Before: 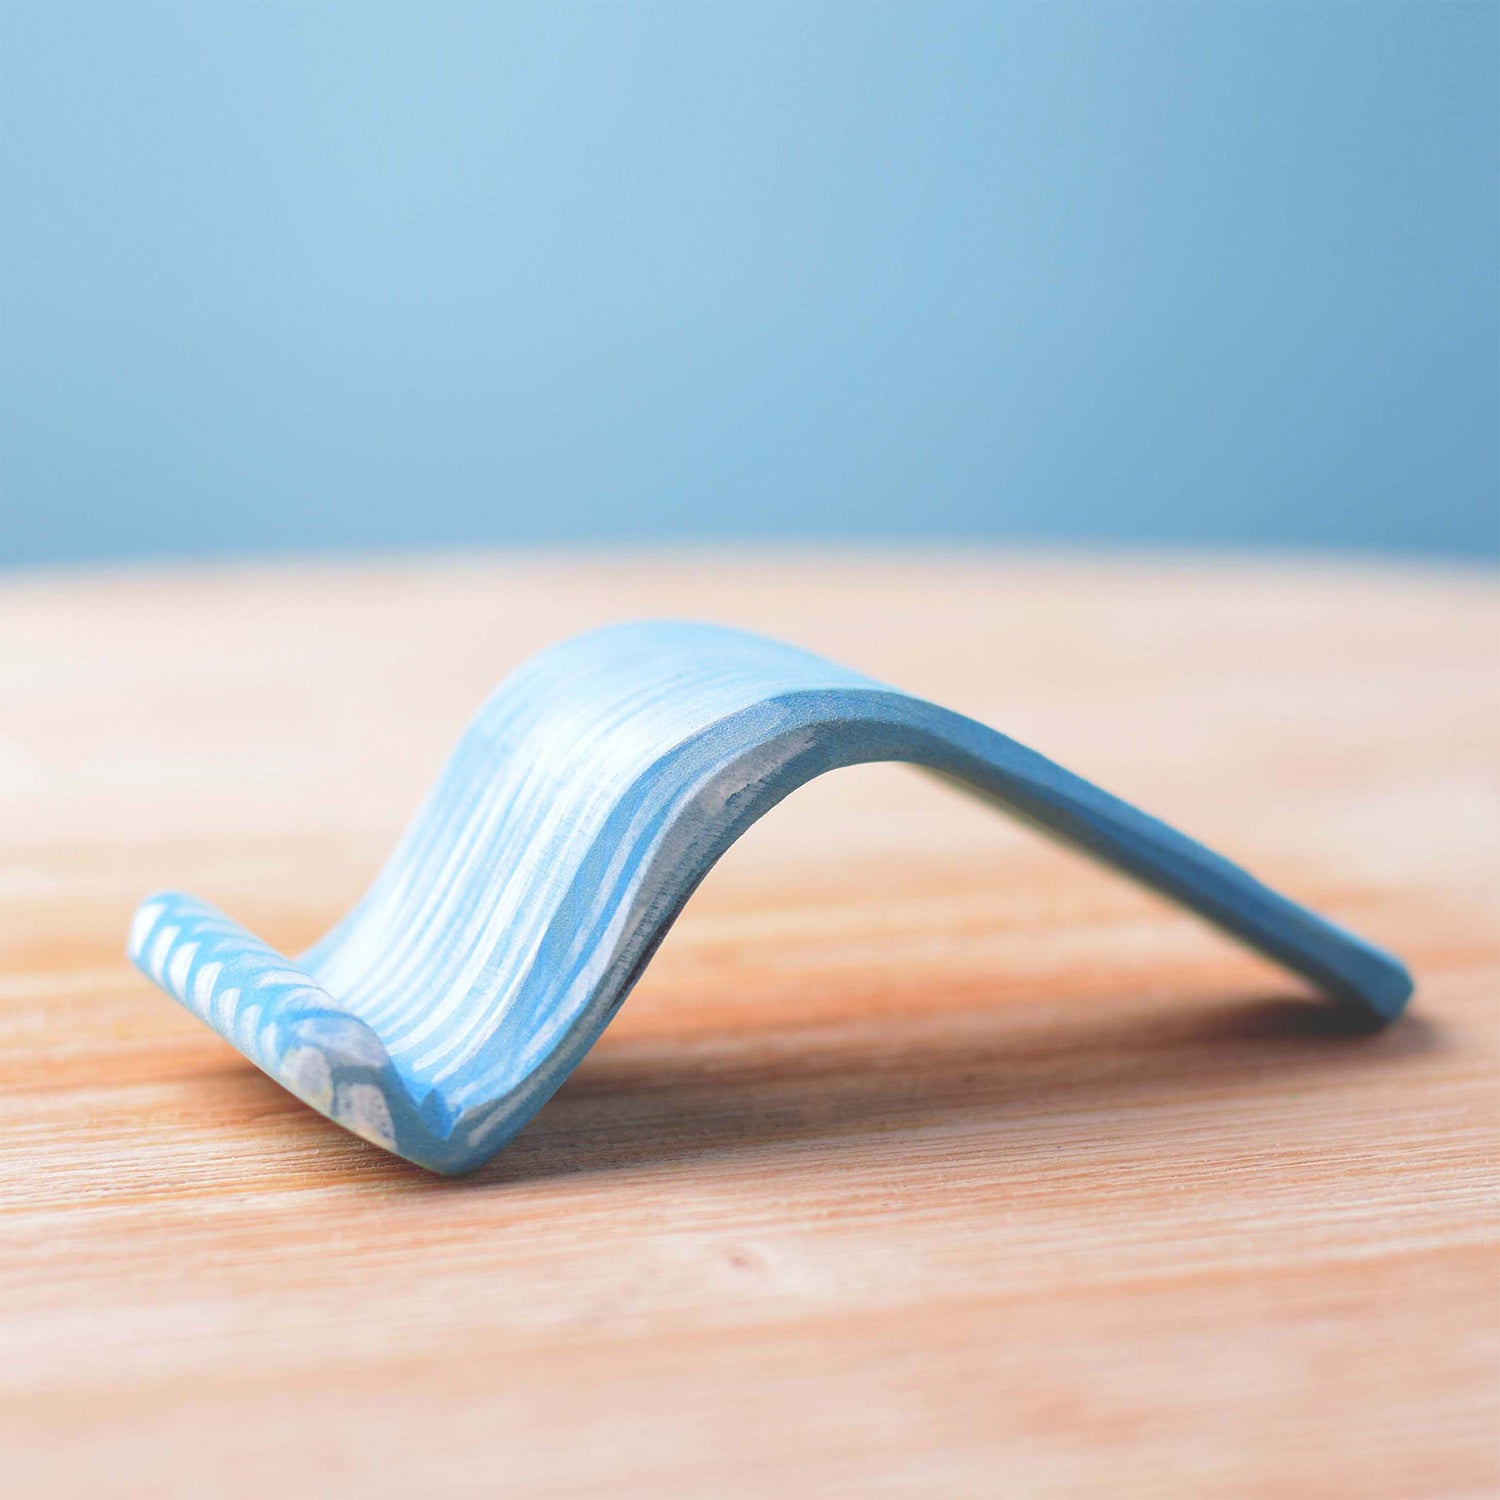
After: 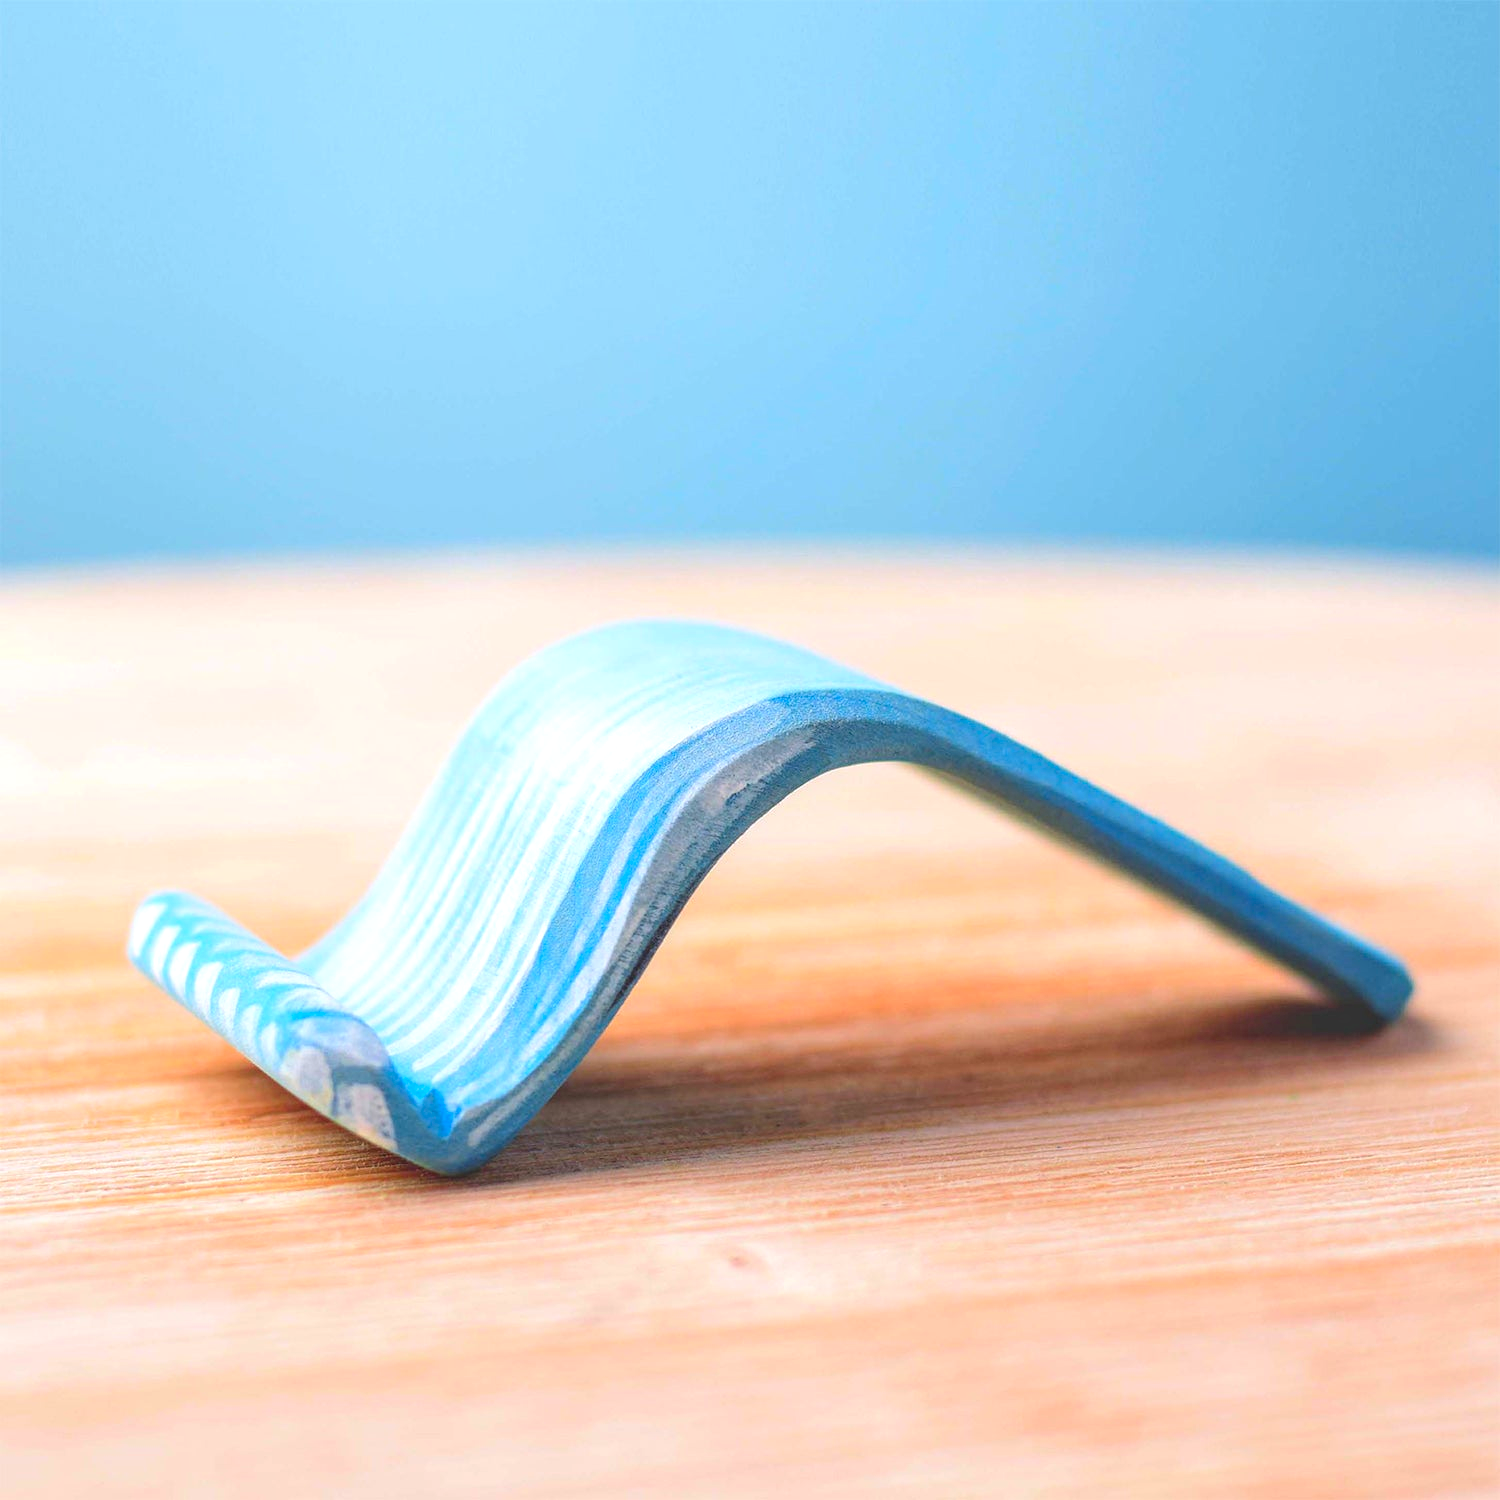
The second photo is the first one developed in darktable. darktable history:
local contrast: highlights 29%, detail 150%
contrast brightness saturation: contrast 0.067, brightness 0.174, saturation 0.411
